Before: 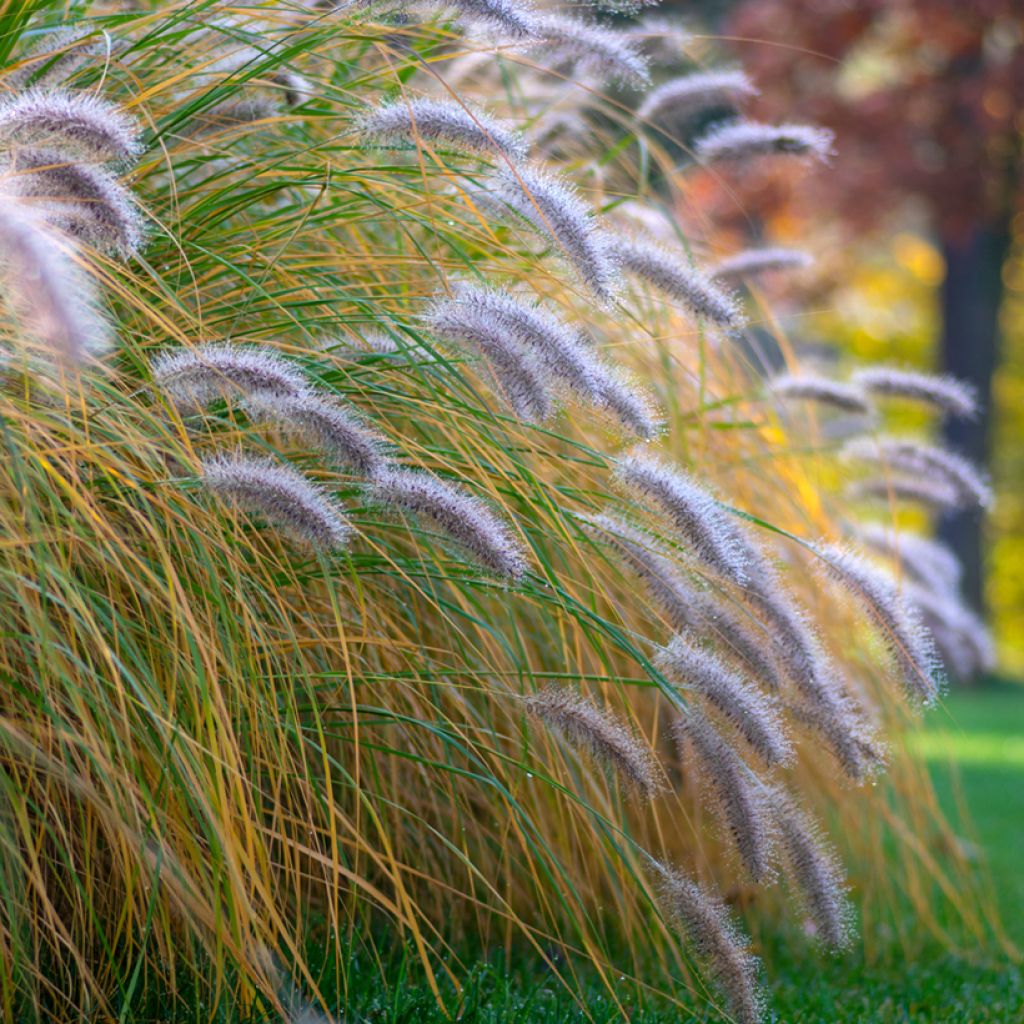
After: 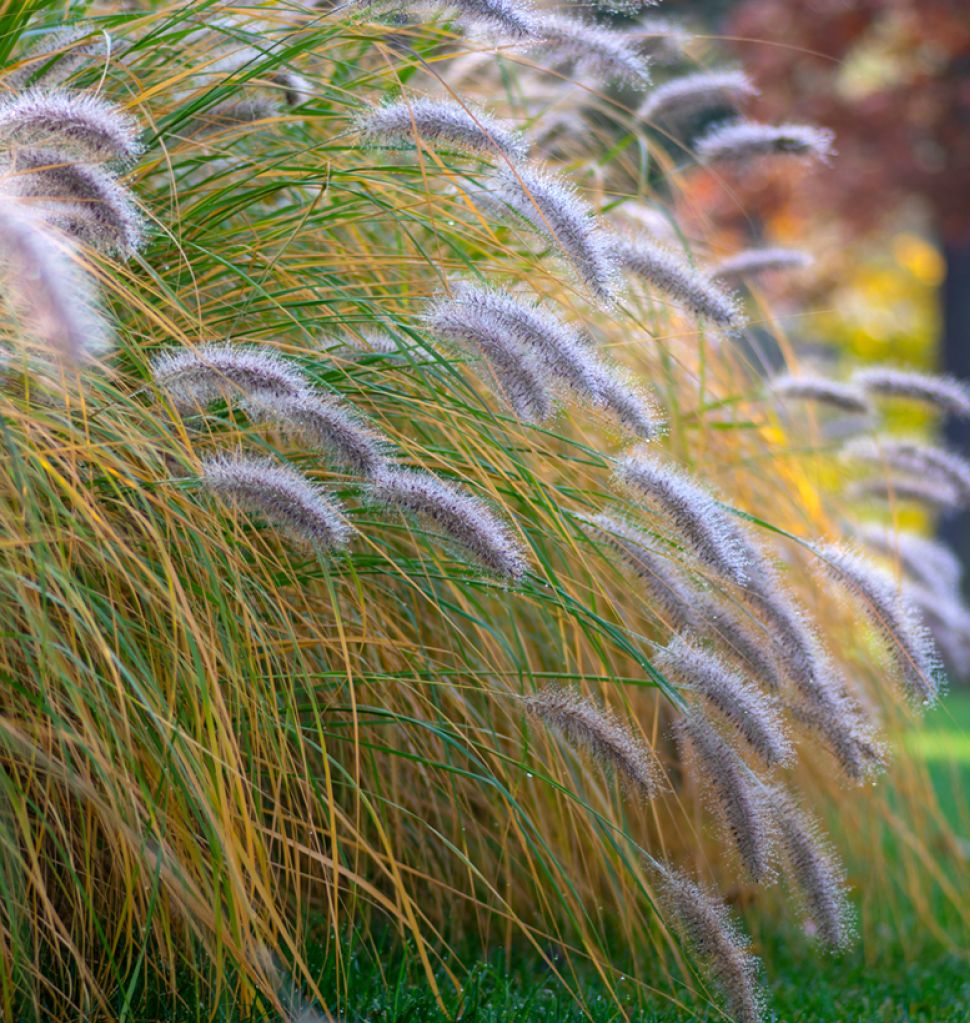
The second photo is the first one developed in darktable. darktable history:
crop and rotate: left 0%, right 5.267%
